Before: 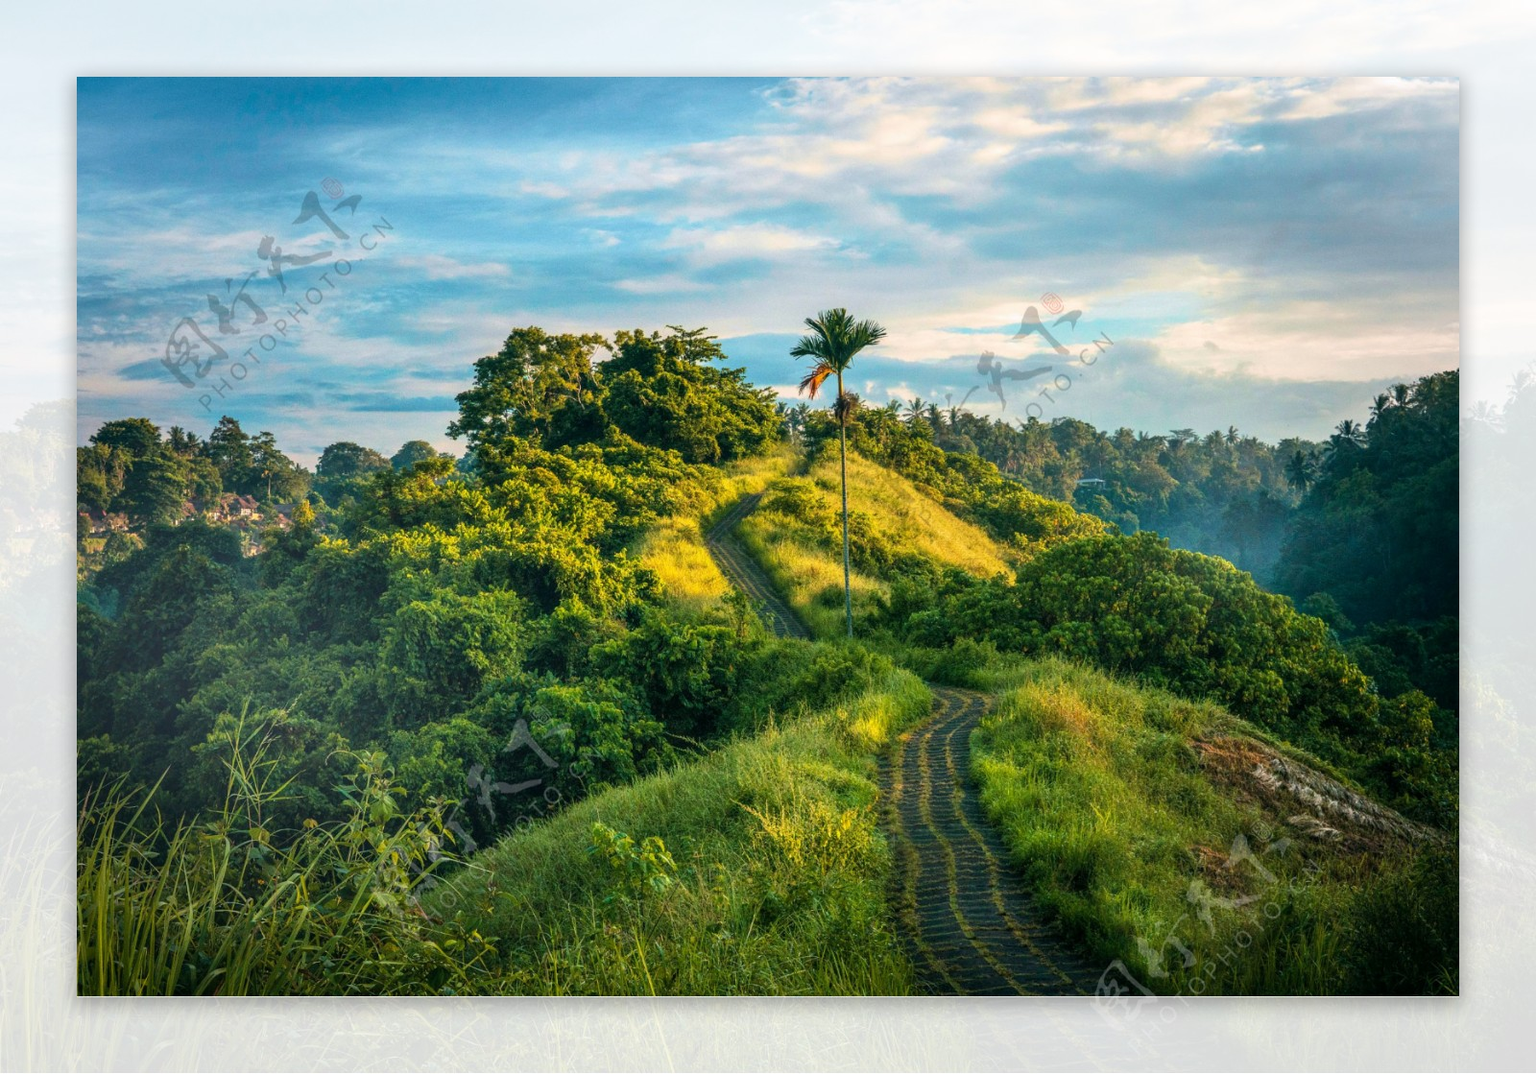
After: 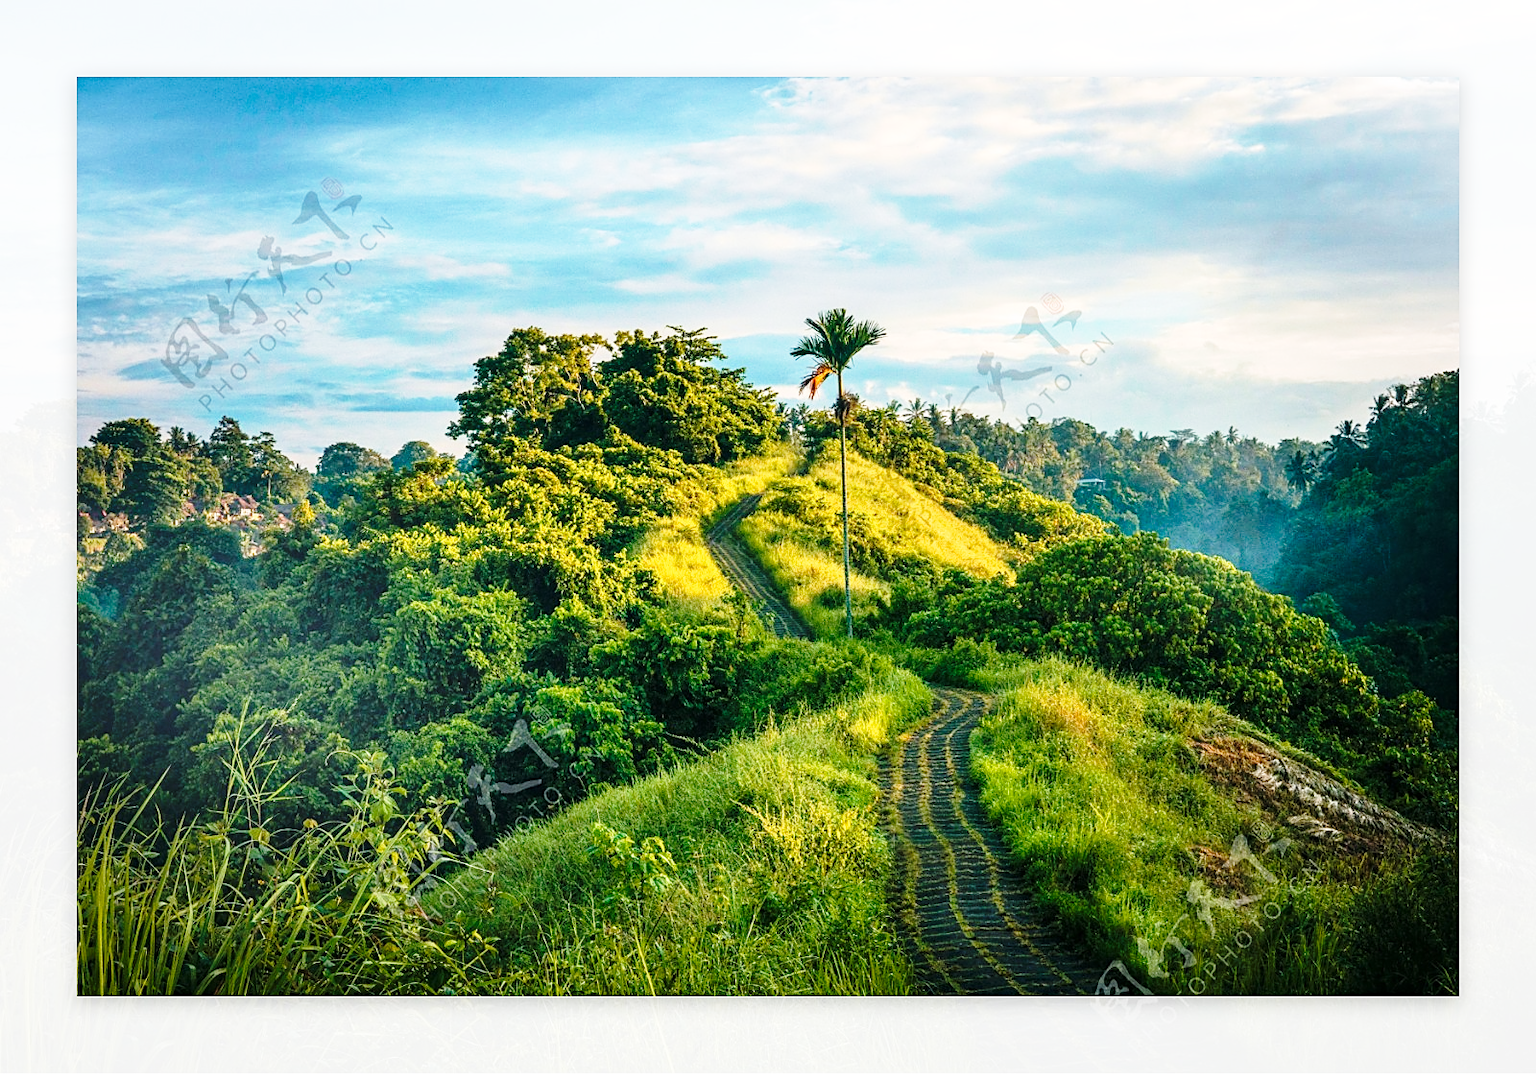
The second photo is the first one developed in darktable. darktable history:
sharpen: on, module defaults
tone equalizer: edges refinement/feathering 500, mask exposure compensation -1.57 EV, preserve details no
base curve: curves: ch0 [(0, 0) (0.028, 0.03) (0.121, 0.232) (0.46, 0.748) (0.859, 0.968) (1, 1)], preserve colors none
